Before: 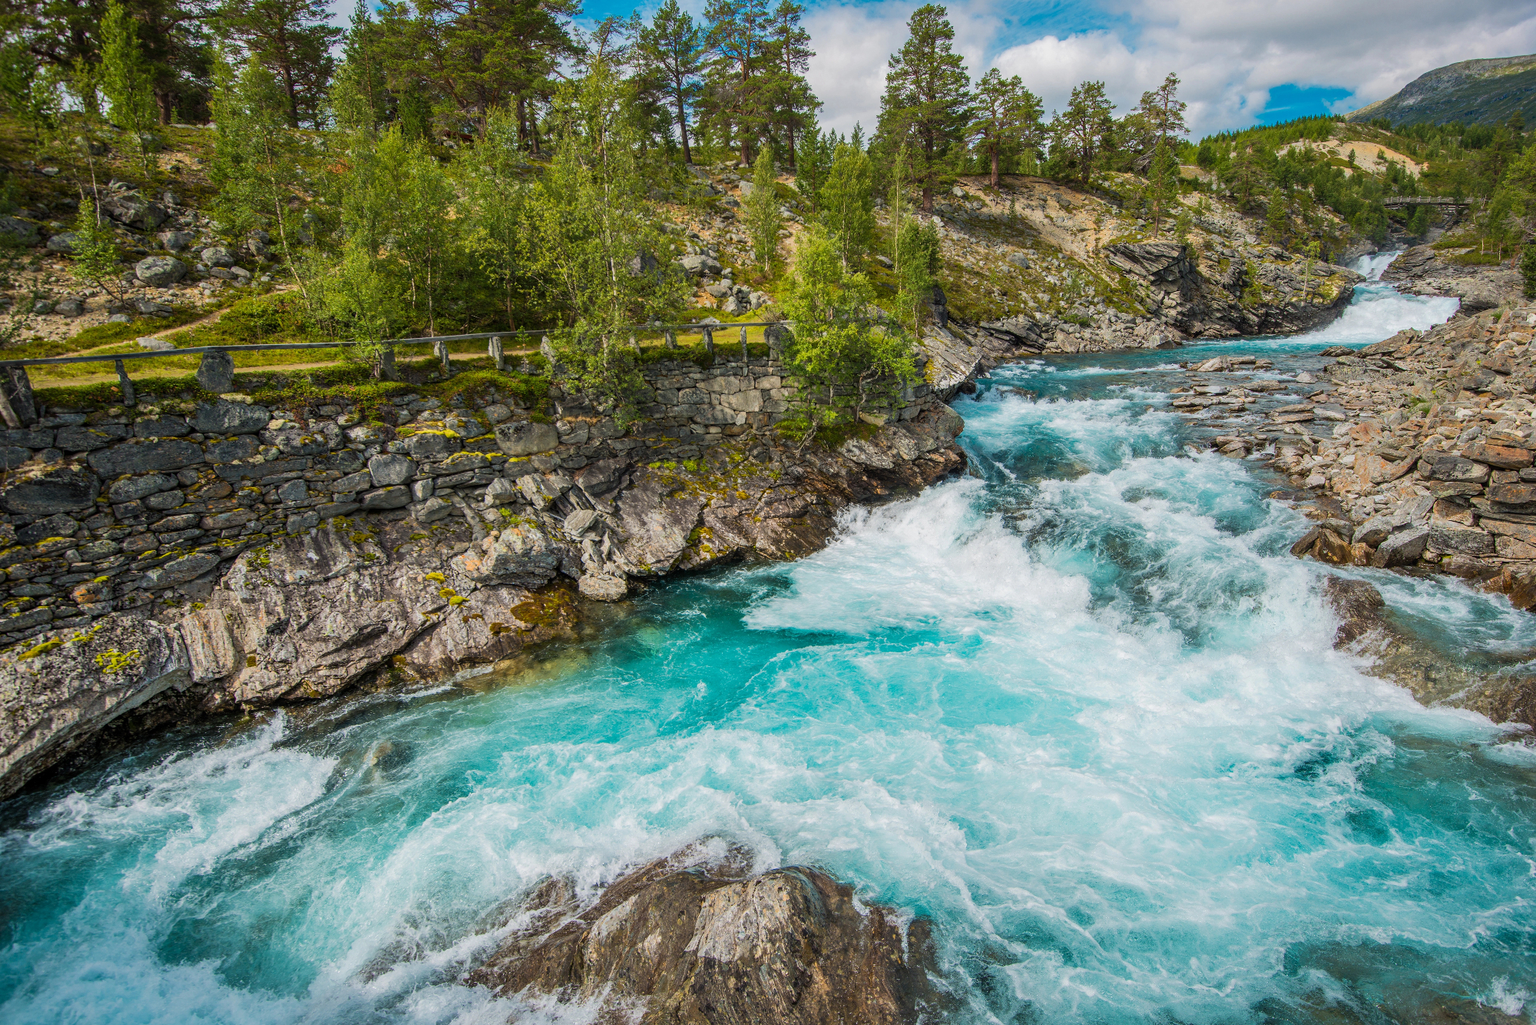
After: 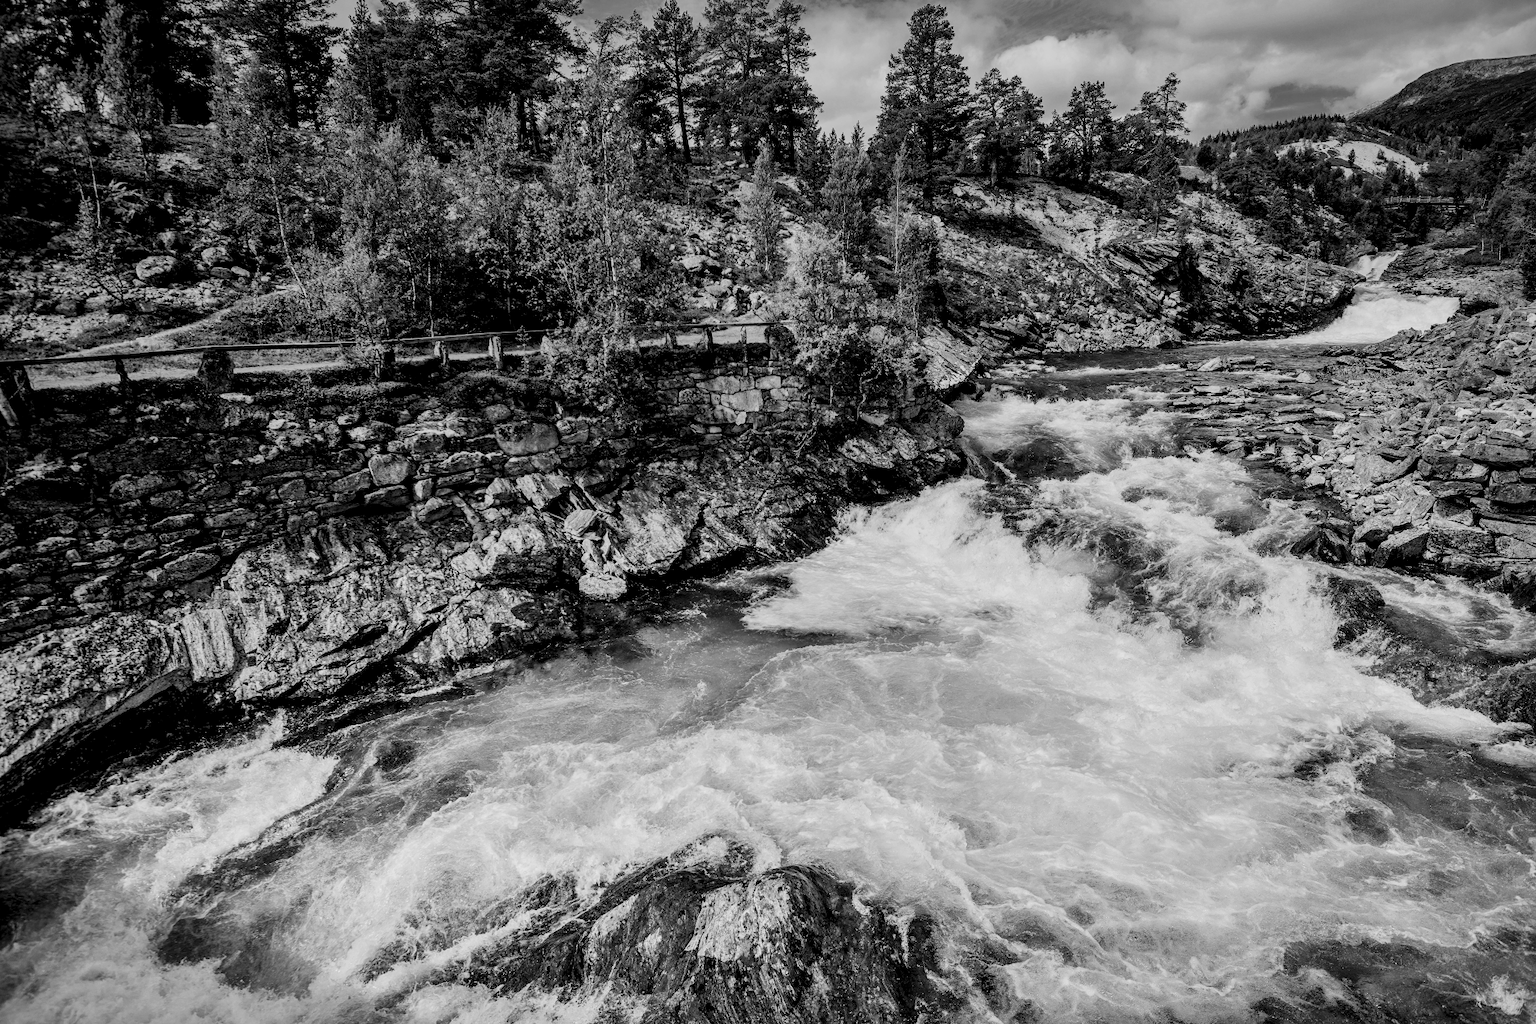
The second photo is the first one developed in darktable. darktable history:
local contrast: mode bilateral grid, contrast 70, coarseness 75, detail 180%, midtone range 0.2
graduated density: on, module defaults
filmic rgb: black relative exposure -5 EV, hardness 2.88, contrast 1.3, highlights saturation mix -30%
monochrome: a 32, b 64, size 2.3
